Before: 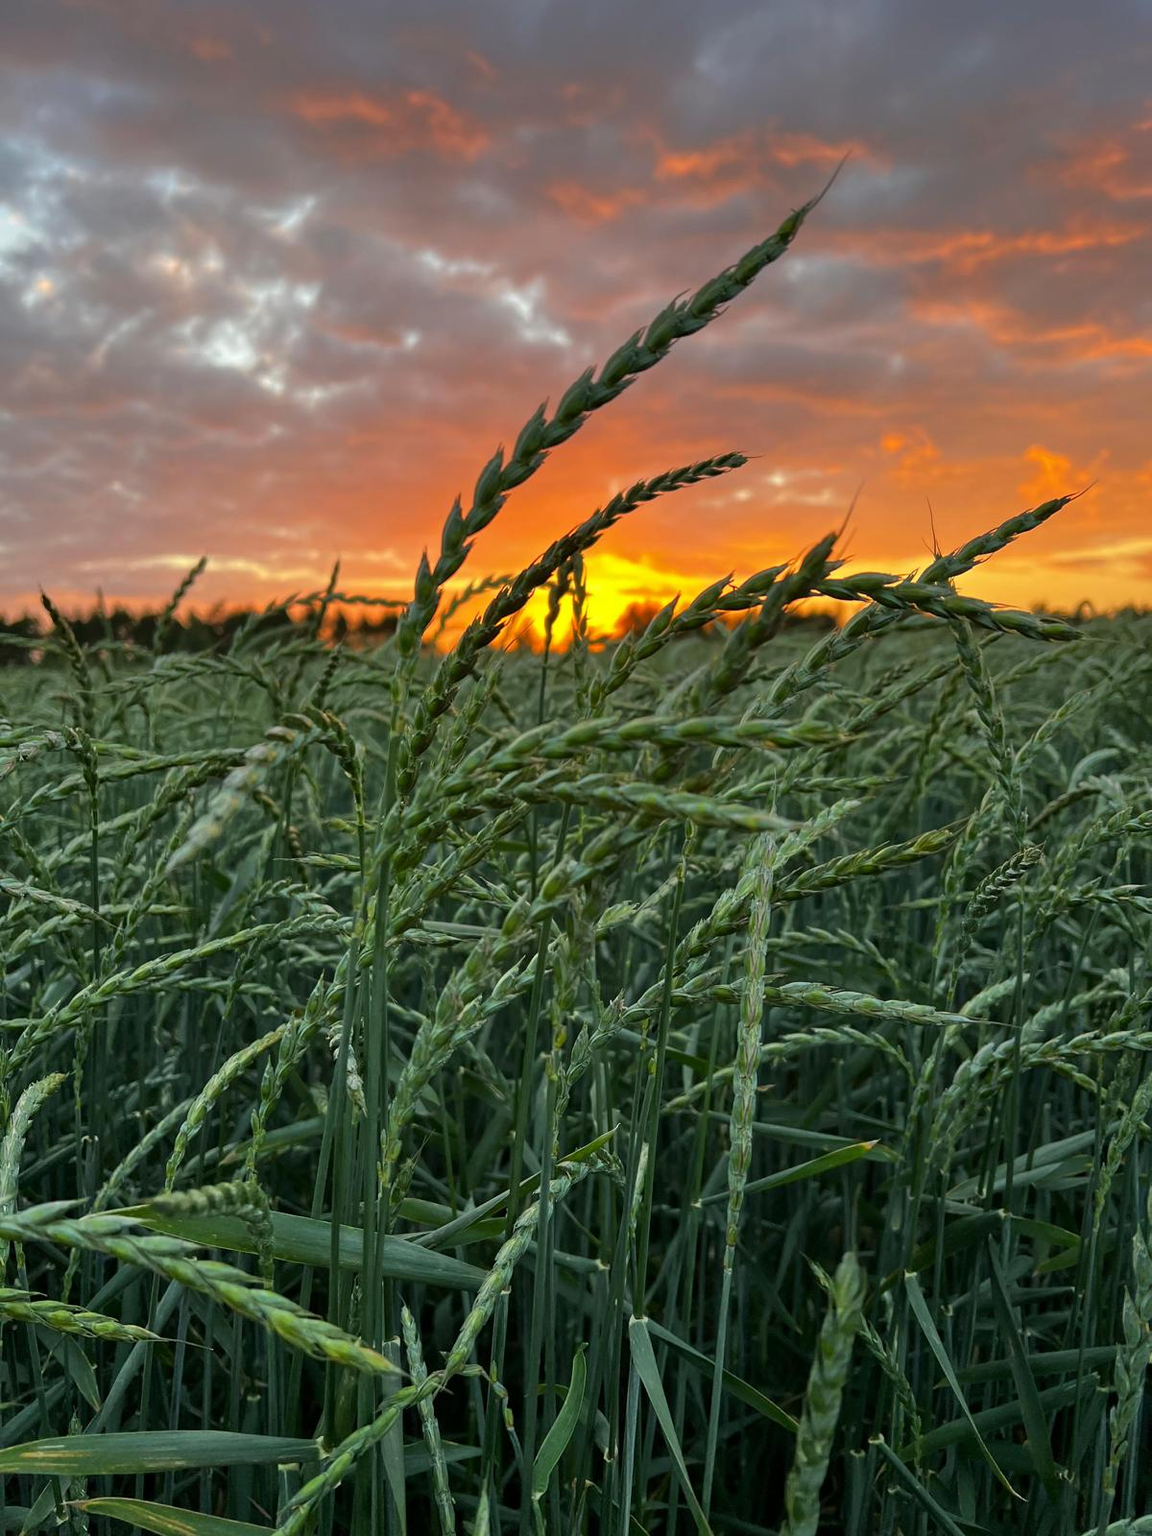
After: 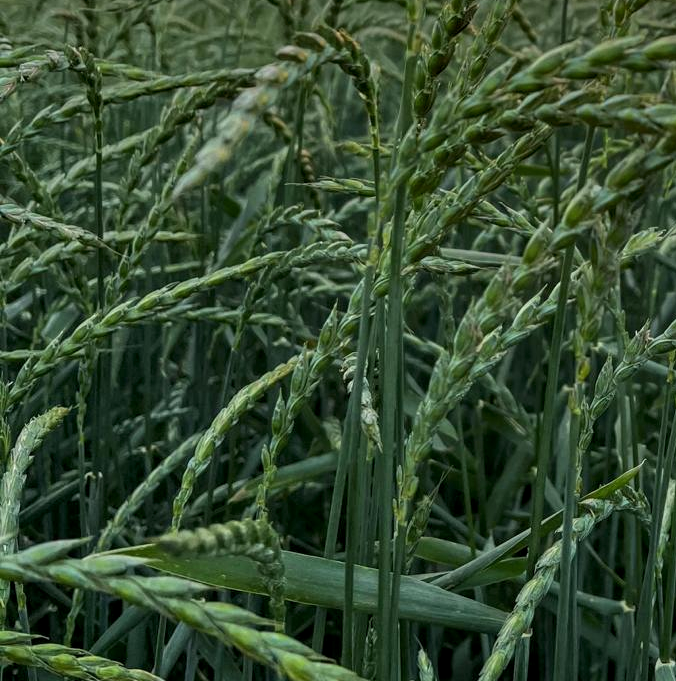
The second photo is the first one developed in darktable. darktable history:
crop: top 44.483%, right 43.593%, bottom 12.892%
local contrast: on, module defaults
